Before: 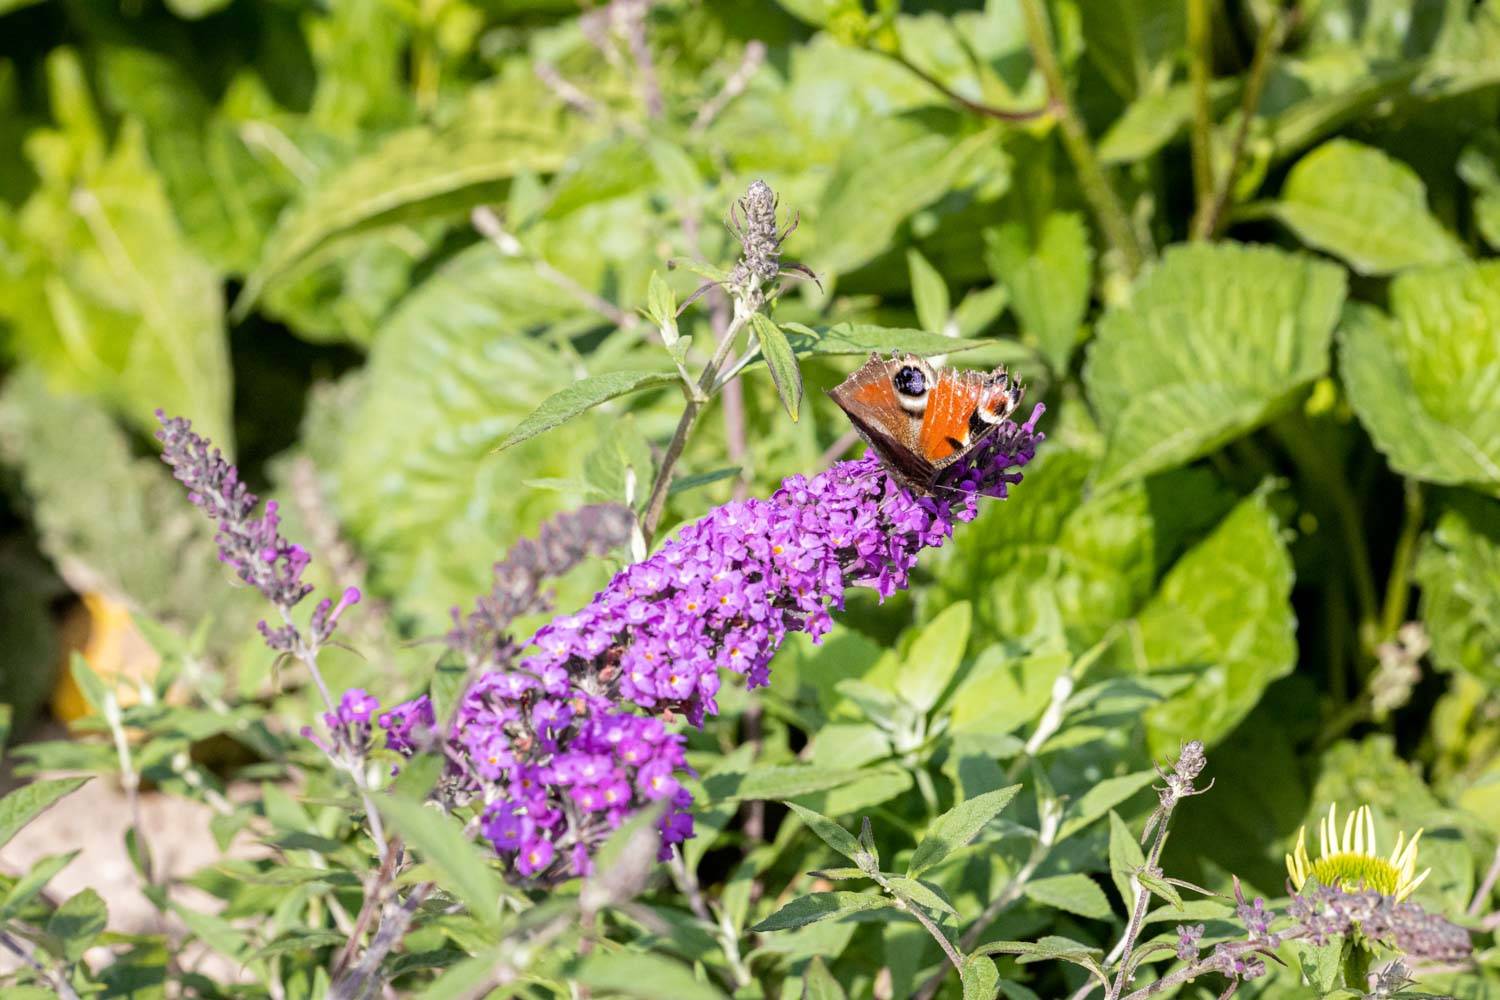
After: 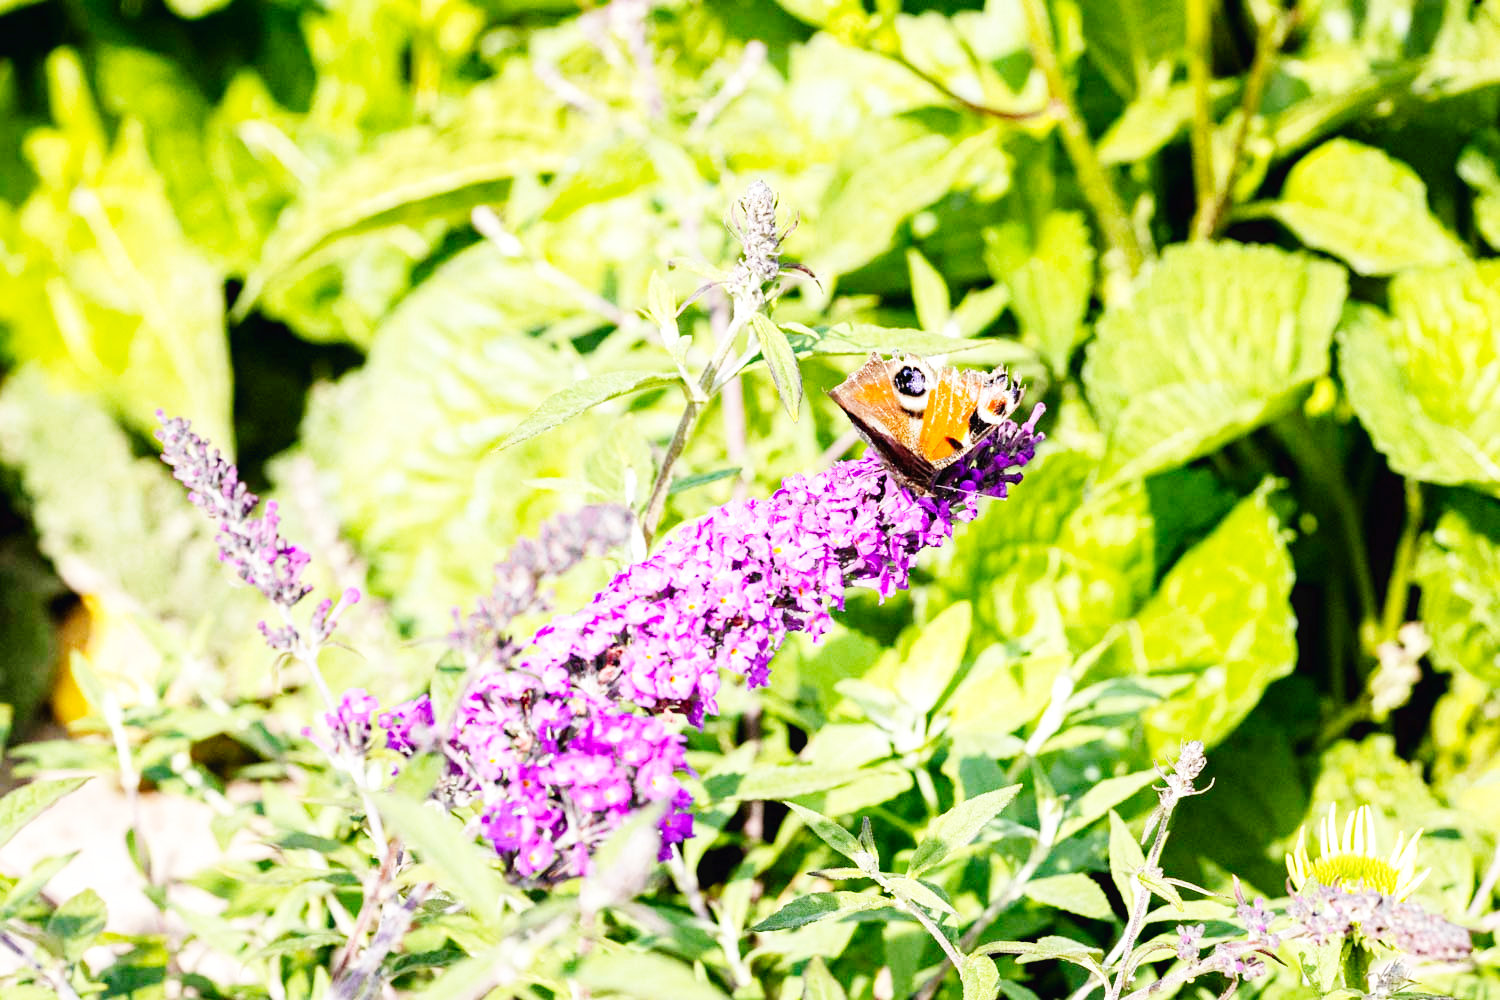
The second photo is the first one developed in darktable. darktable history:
base curve: curves: ch0 [(0, 0.003) (0.001, 0.002) (0.006, 0.004) (0.02, 0.022) (0.048, 0.086) (0.094, 0.234) (0.162, 0.431) (0.258, 0.629) (0.385, 0.8) (0.548, 0.918) (0.751, 0.988) (1, 1)], preserve colors none
exposure: exposure 0.081 EV, compensate highlight preservation false
haze removal: compatibility mode true, adaptive false
